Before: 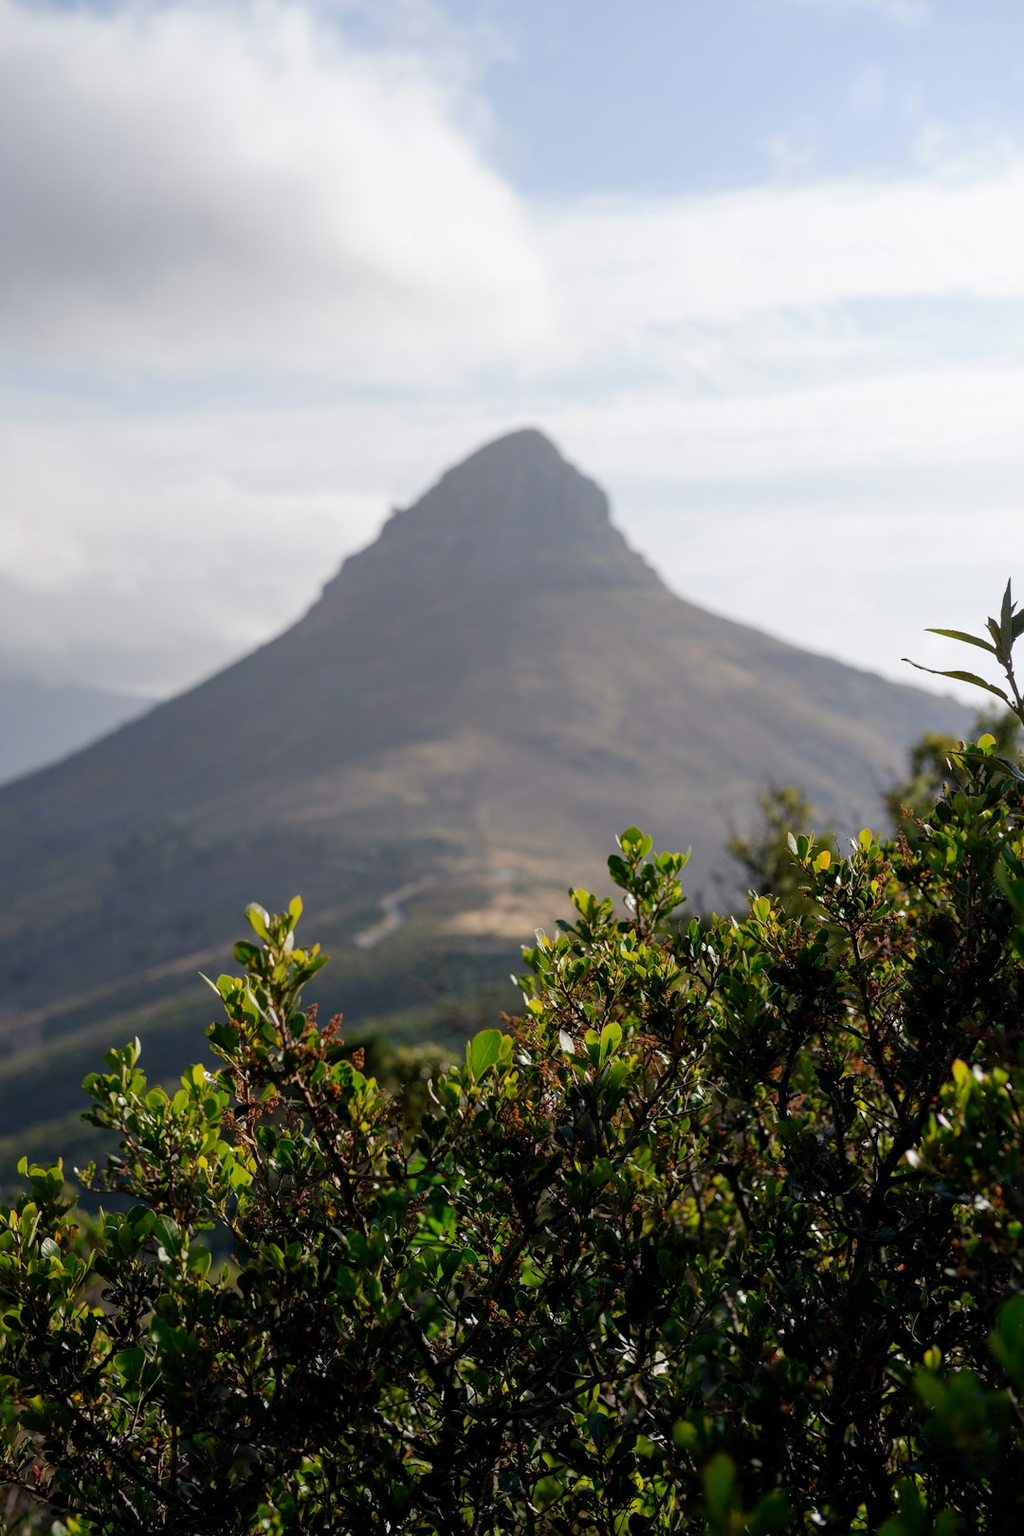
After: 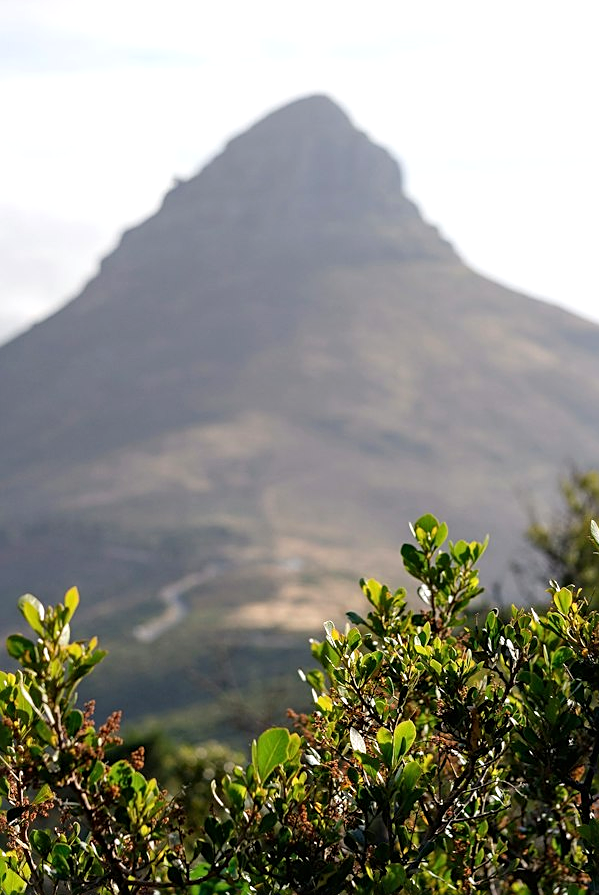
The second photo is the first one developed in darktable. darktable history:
exposure: black level correction 0, exposure 0.498 EV, compensate highlight preservation false
sharpen: on, module defaults
crop and rotate: left 22.252%, top 22.157%, right 22.198%, bottom 22.557%
